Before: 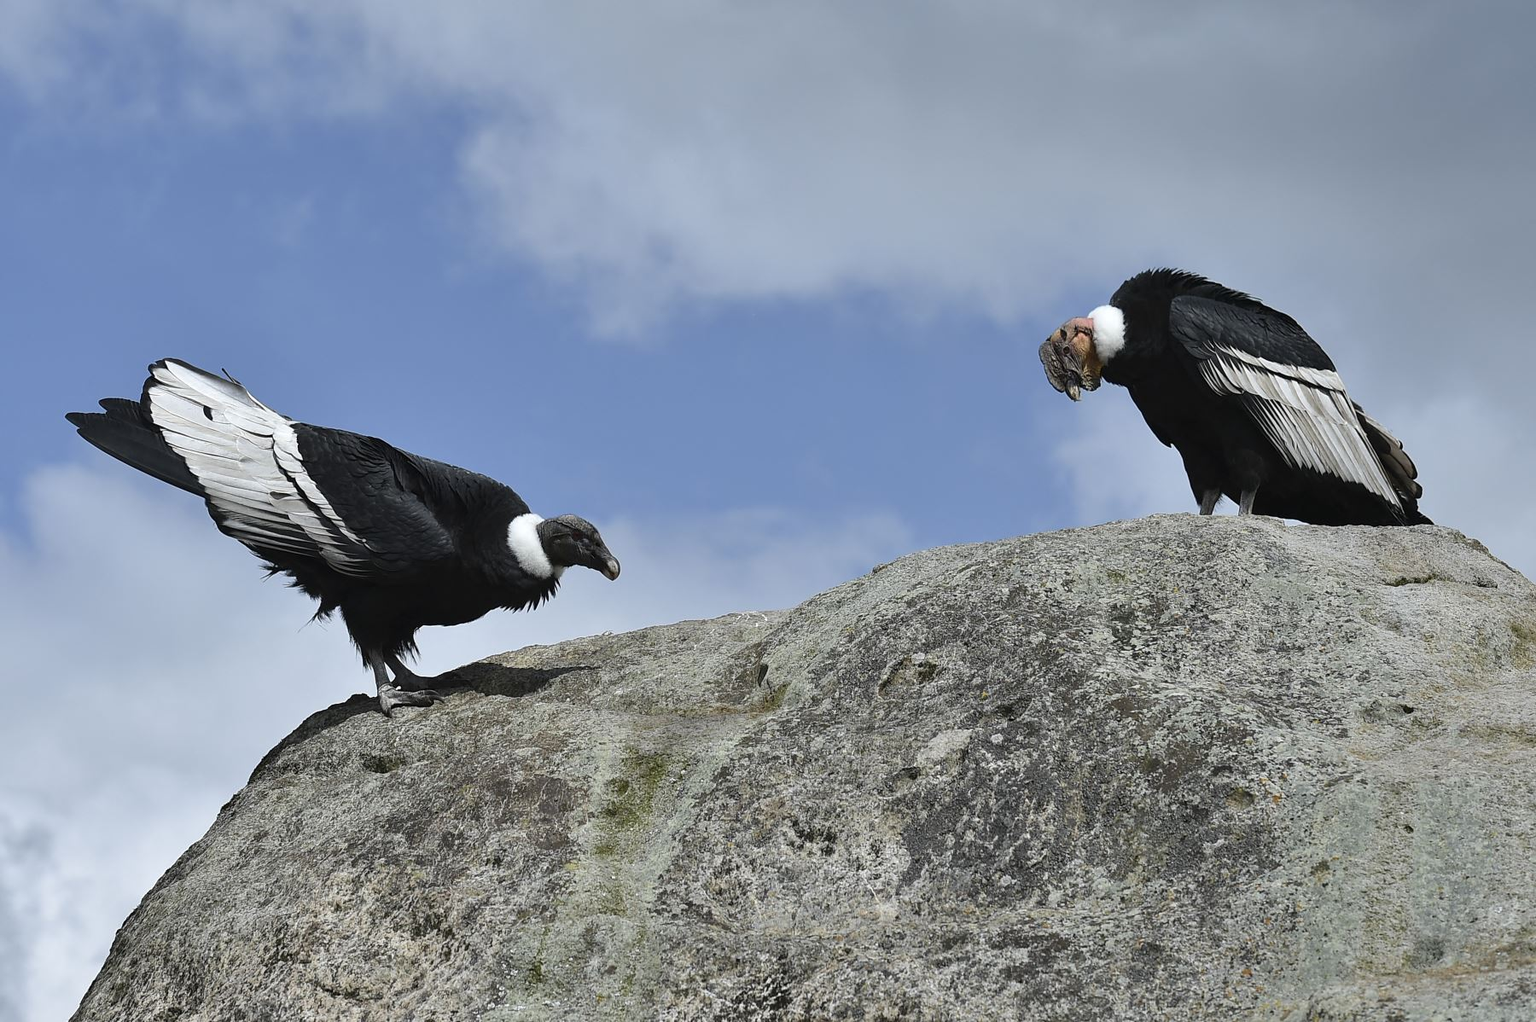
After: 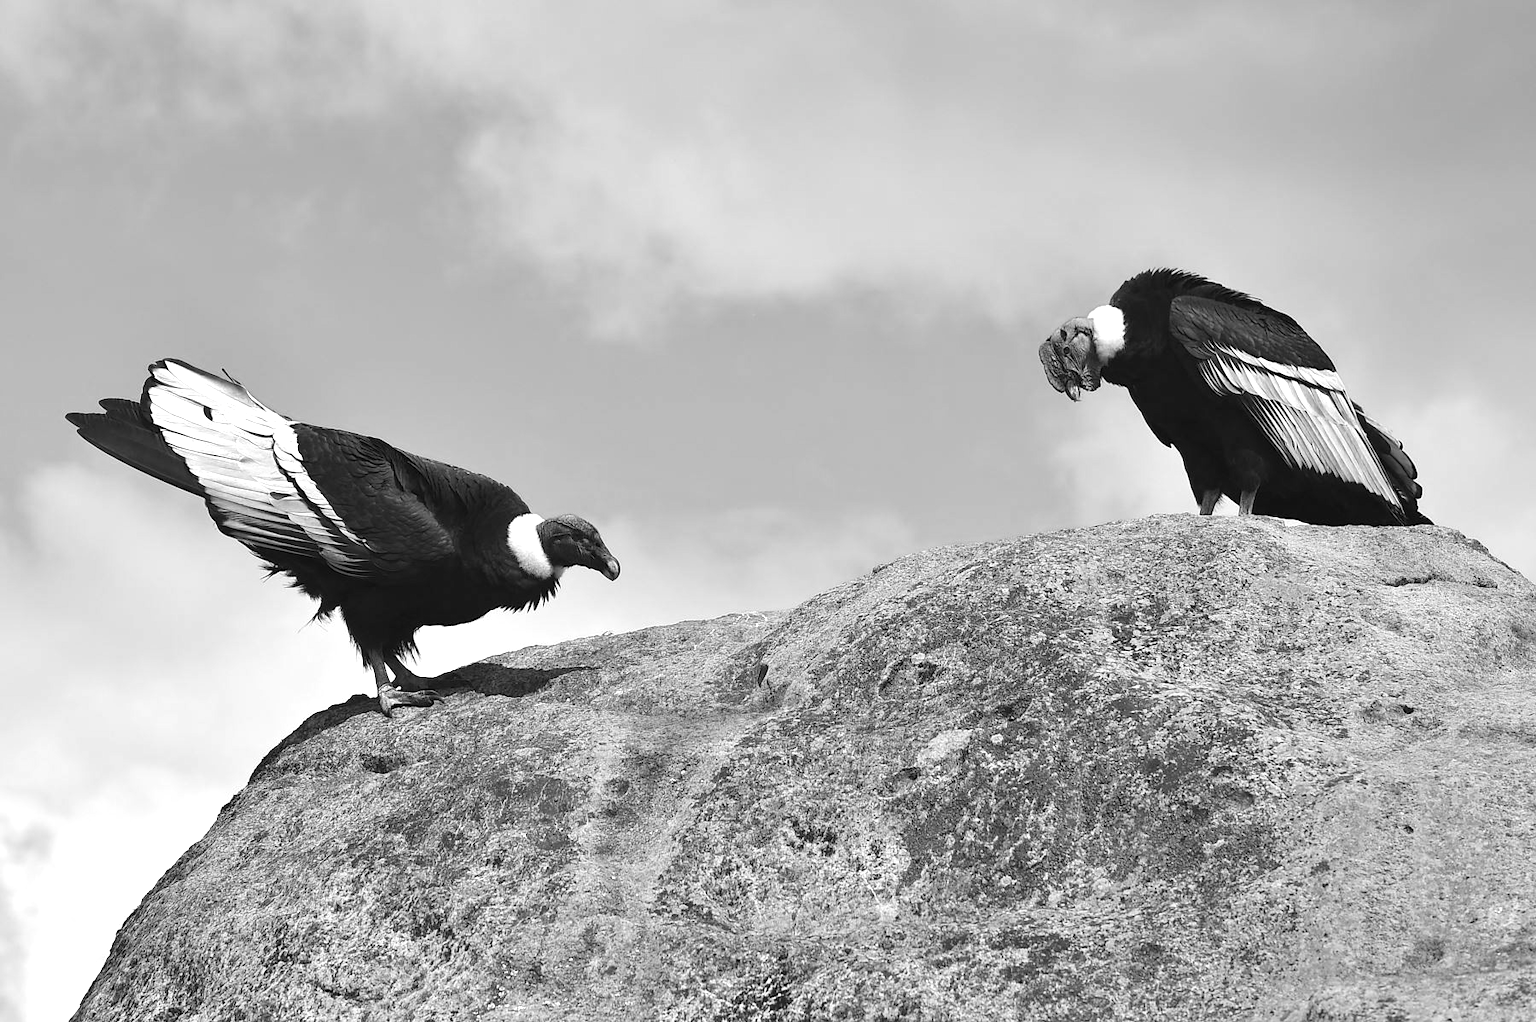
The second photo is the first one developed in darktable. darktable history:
color balance rgb: perceptual saturation grading › global saturation 16.836%, global vibrance 20%
exposure: exposure 0.608 EV, compensate highlight preservation false
color calibration: output gray [0.267, 0.423, 0.261, 0], gray › normalize channels true, illuminant as shot in camera, x 0.37, y 0.382, temperature 4320.56 K, gamut compression 0.018
